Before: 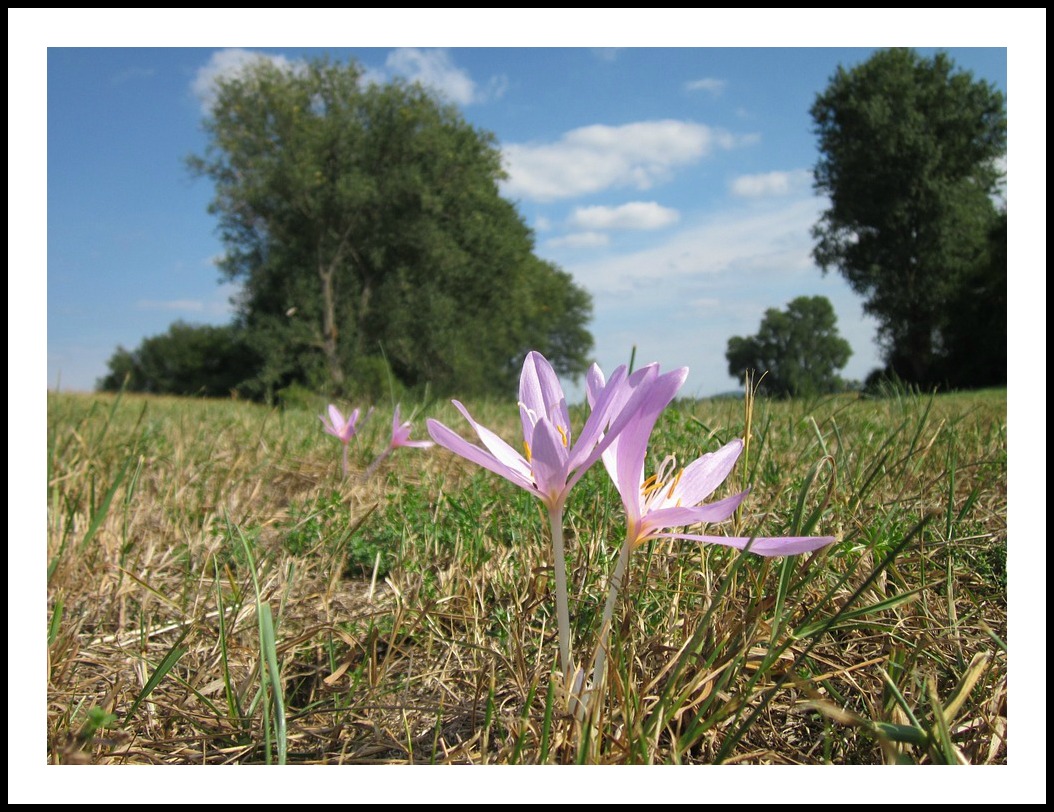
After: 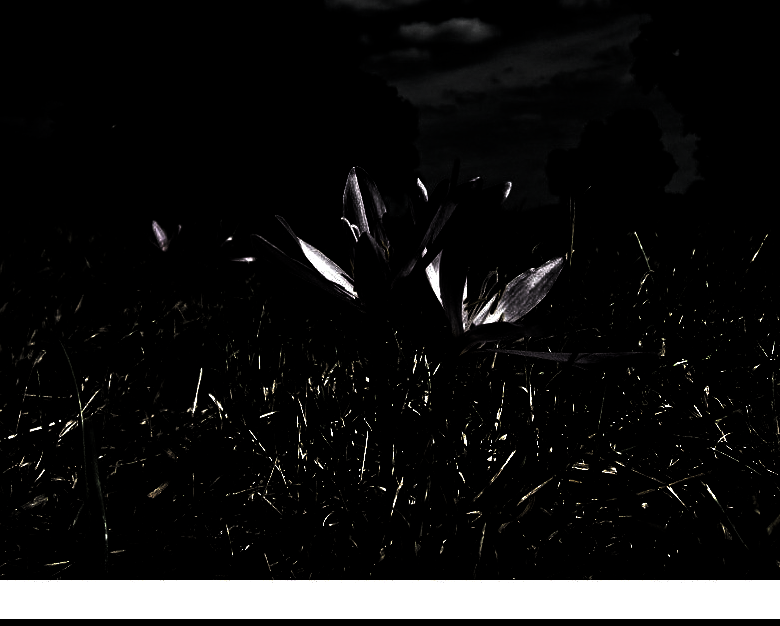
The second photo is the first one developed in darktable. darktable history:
crop: left 16.871%, top 22.857%, right 9.116%
tone equalizer: -7 EV 0.15 EV, -6 EV 0.6 EV, -5 EV 1.15 EV, -4 EV 1.33 EV, -3 EV 1.15 EV, -2 EV 0.6 EV, -1 EV 0.15 EV, mask exposure compensation -0.5 EV
levels: levels [0.721, 0.937, 0.997]
